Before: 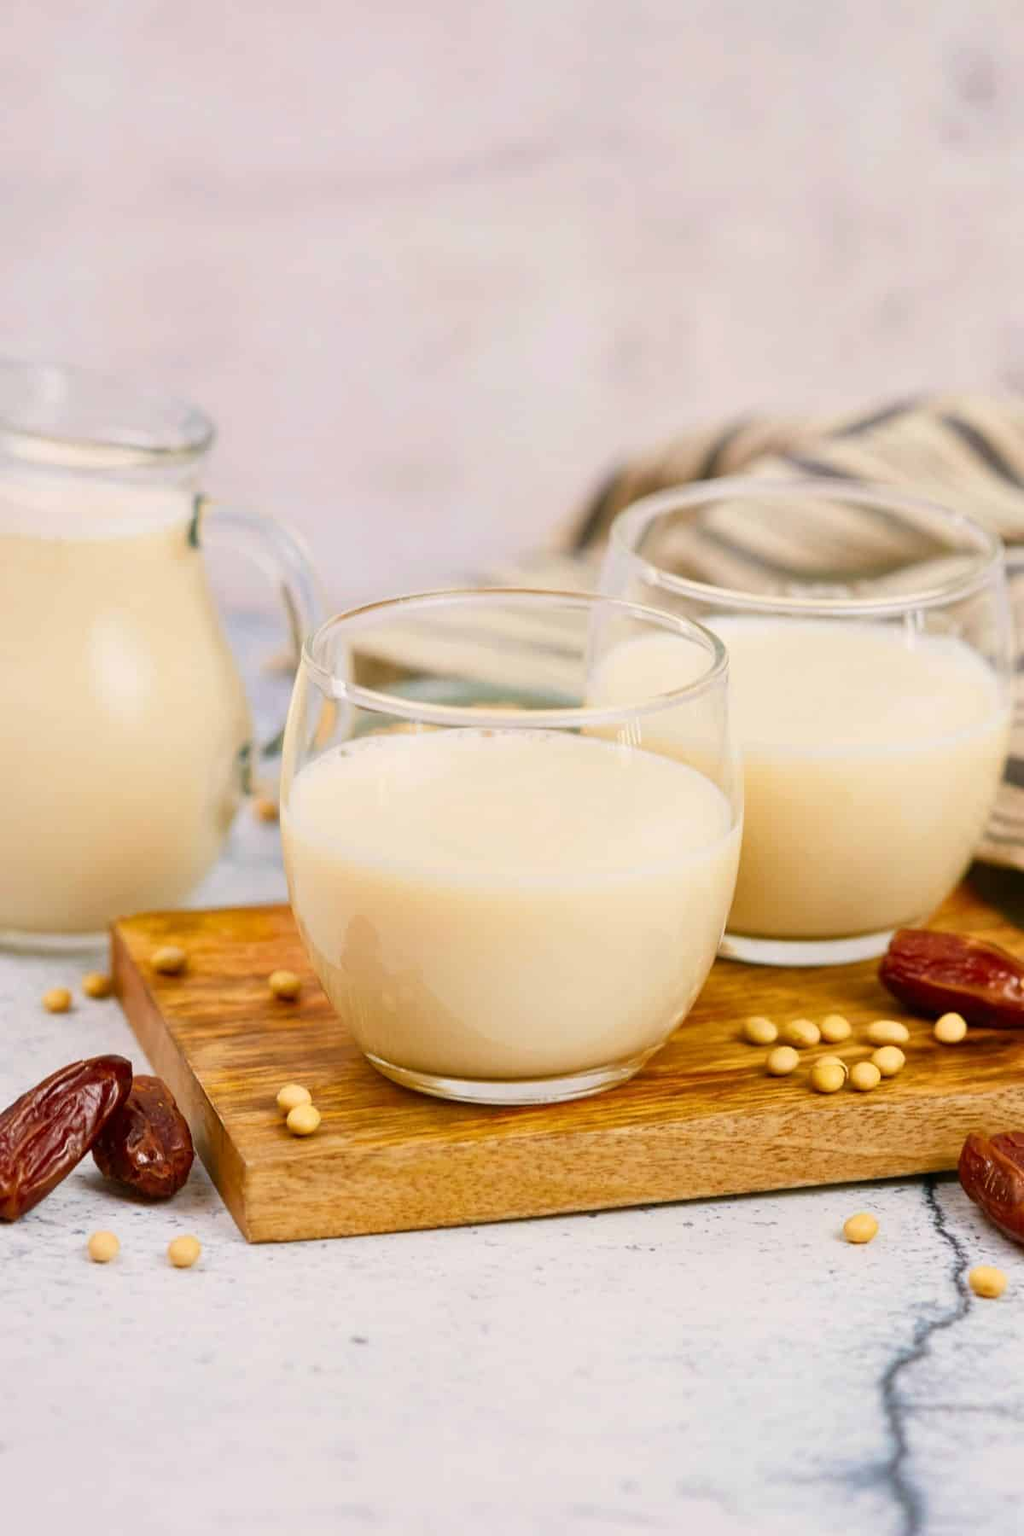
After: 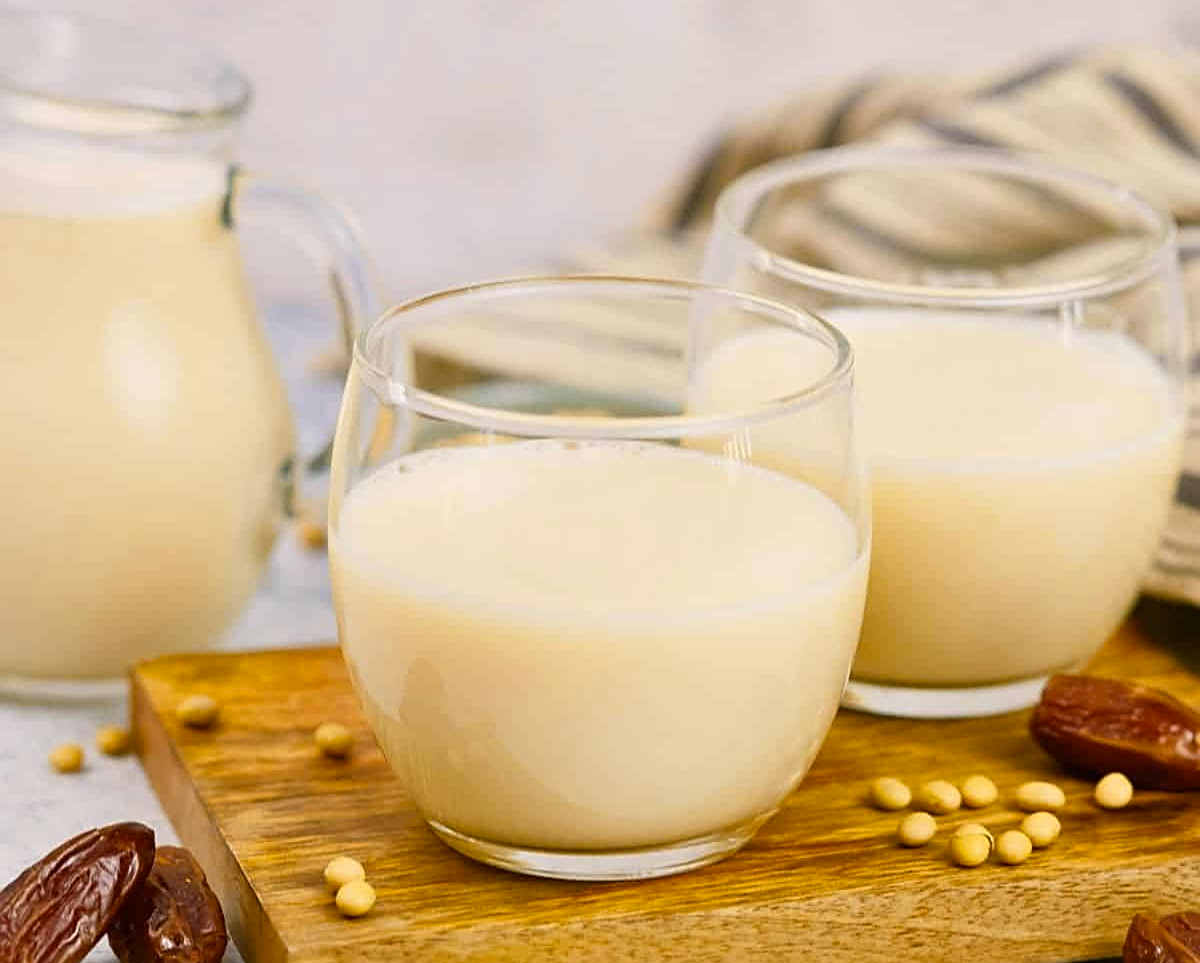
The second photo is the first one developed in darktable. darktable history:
crop and rotate: top 23.043%, bottom 23.437%
sharpen: on, module defaults
color contrast: green-magenta contrast 0.8, blue-yellow contrast 1.1, unbound 0
